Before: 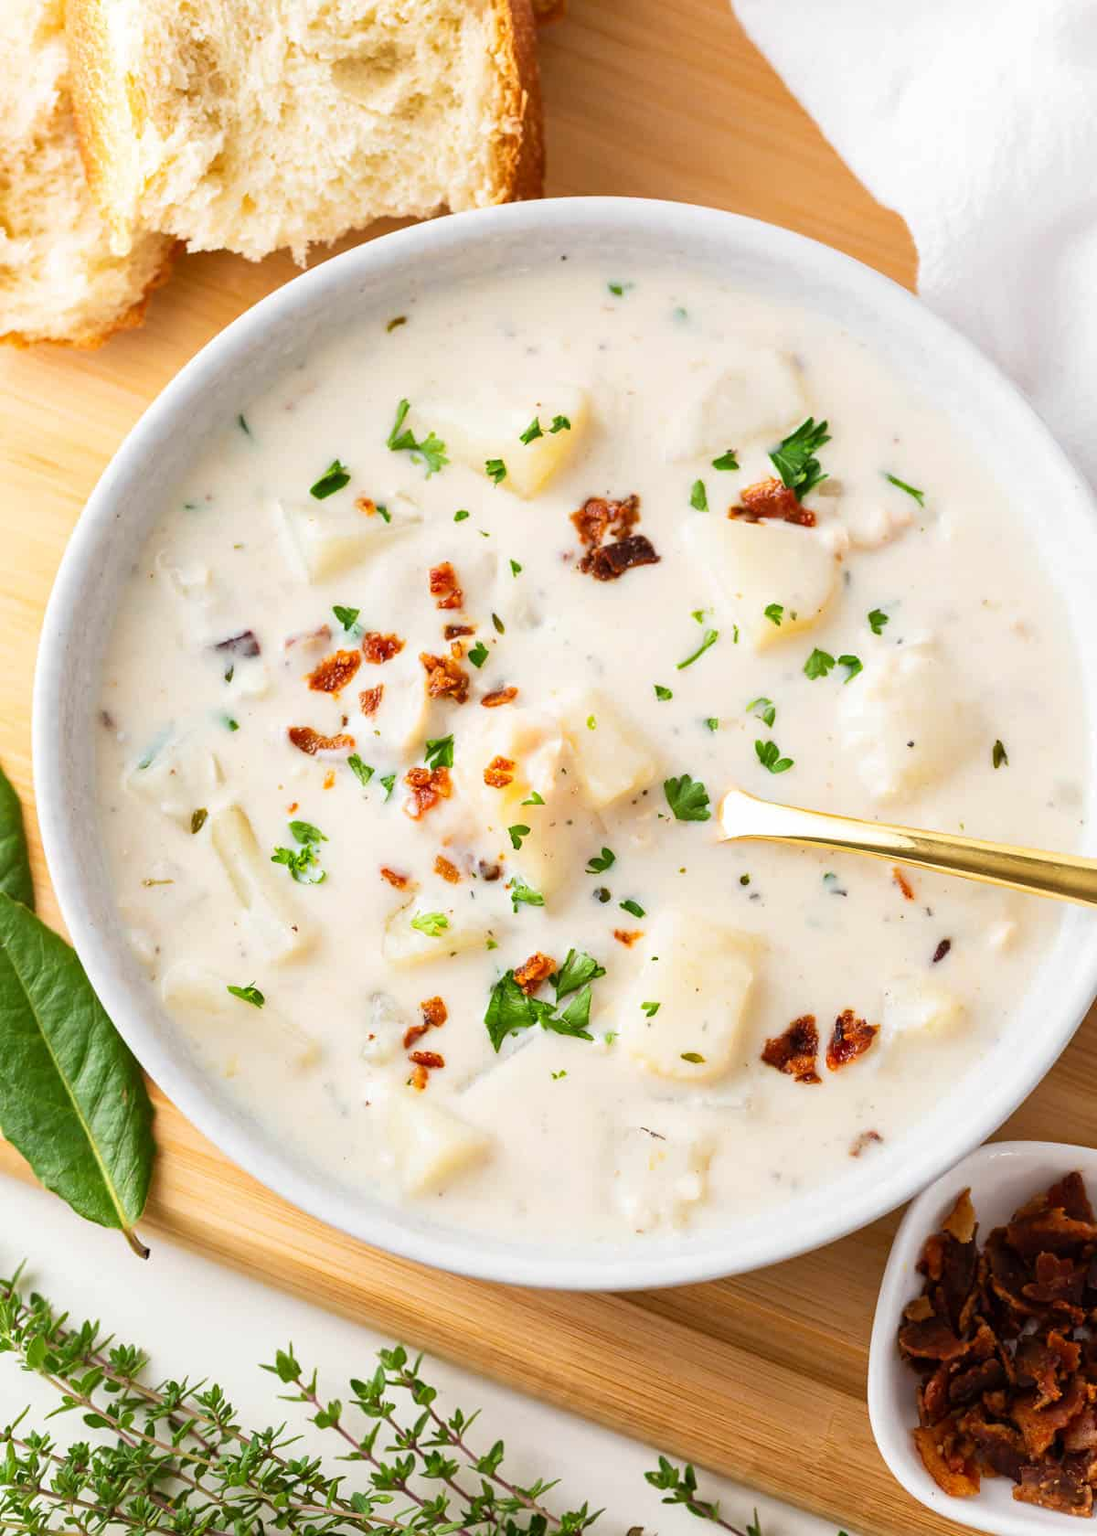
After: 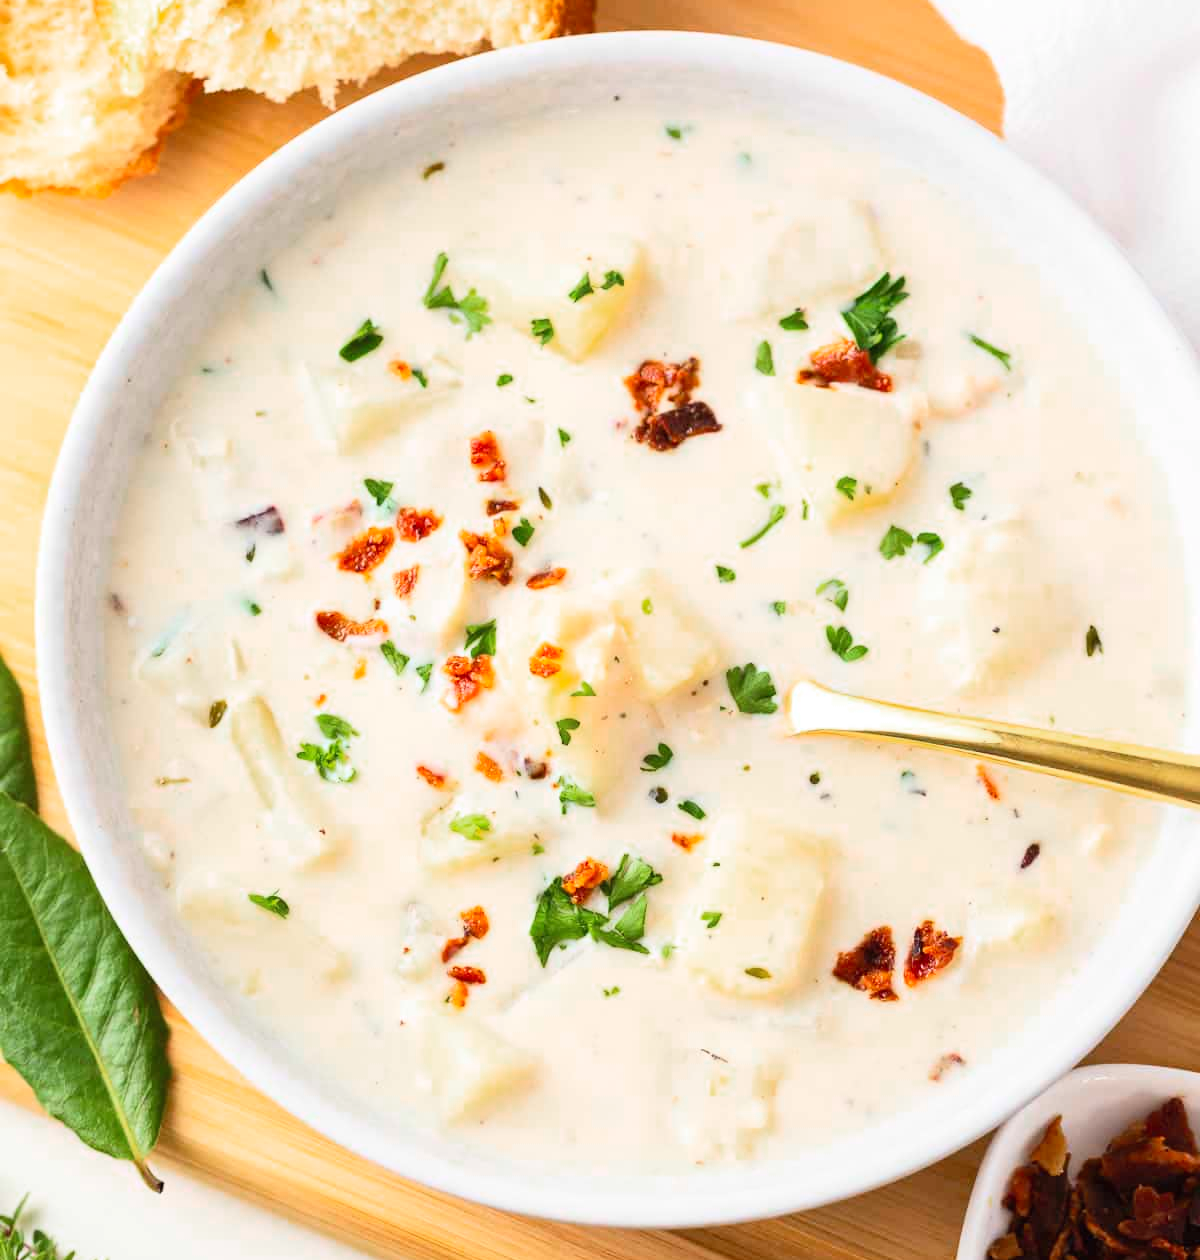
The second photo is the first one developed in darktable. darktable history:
contrast brightness saturation: contrast 0.198, brightness 0.17, saturation 0.221
color zones: curves: ch0 [(0, 0.5) (0.143, 0.5) (0.286, 0.456) (0.429, 0.5) (0.571, 0.5) (0.714, 0.5) (0.857, 0.5) (1, 0.5)]; ch1 [(0, 0.5) (0.143, 0.5) (0.286, 0.422) (0.429, 0.5) (0.571, 0.5) (0.714, 0.5) (0.857, 0.5) (1, 0.5)]
crop: top 11.008%, bottom 13.94%
